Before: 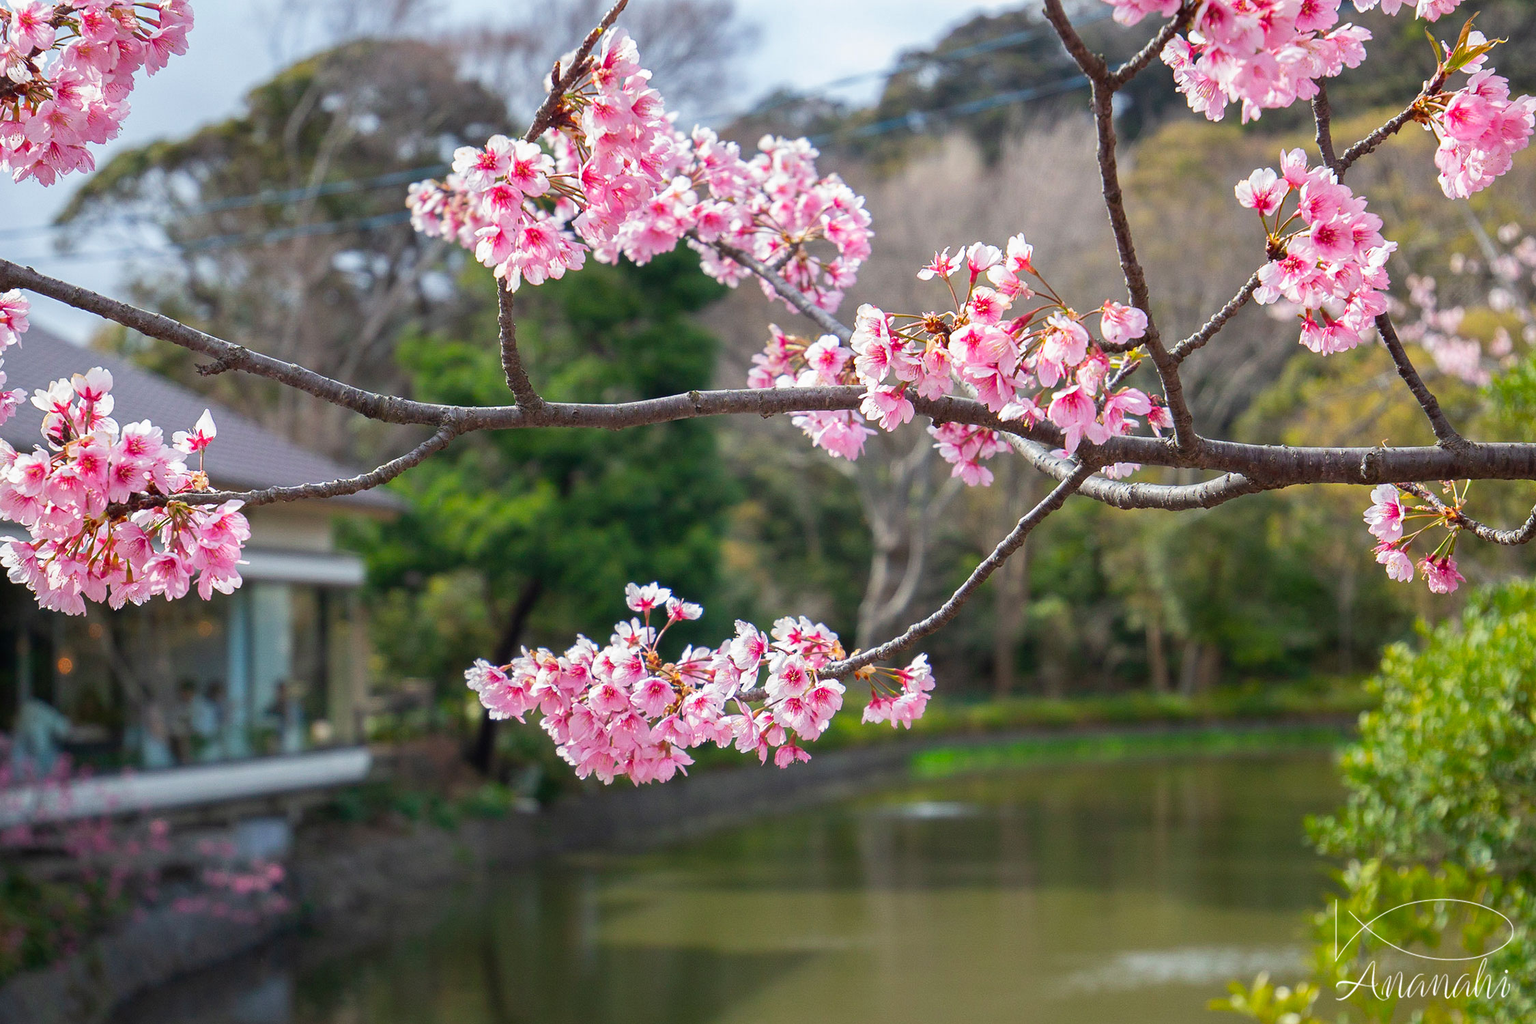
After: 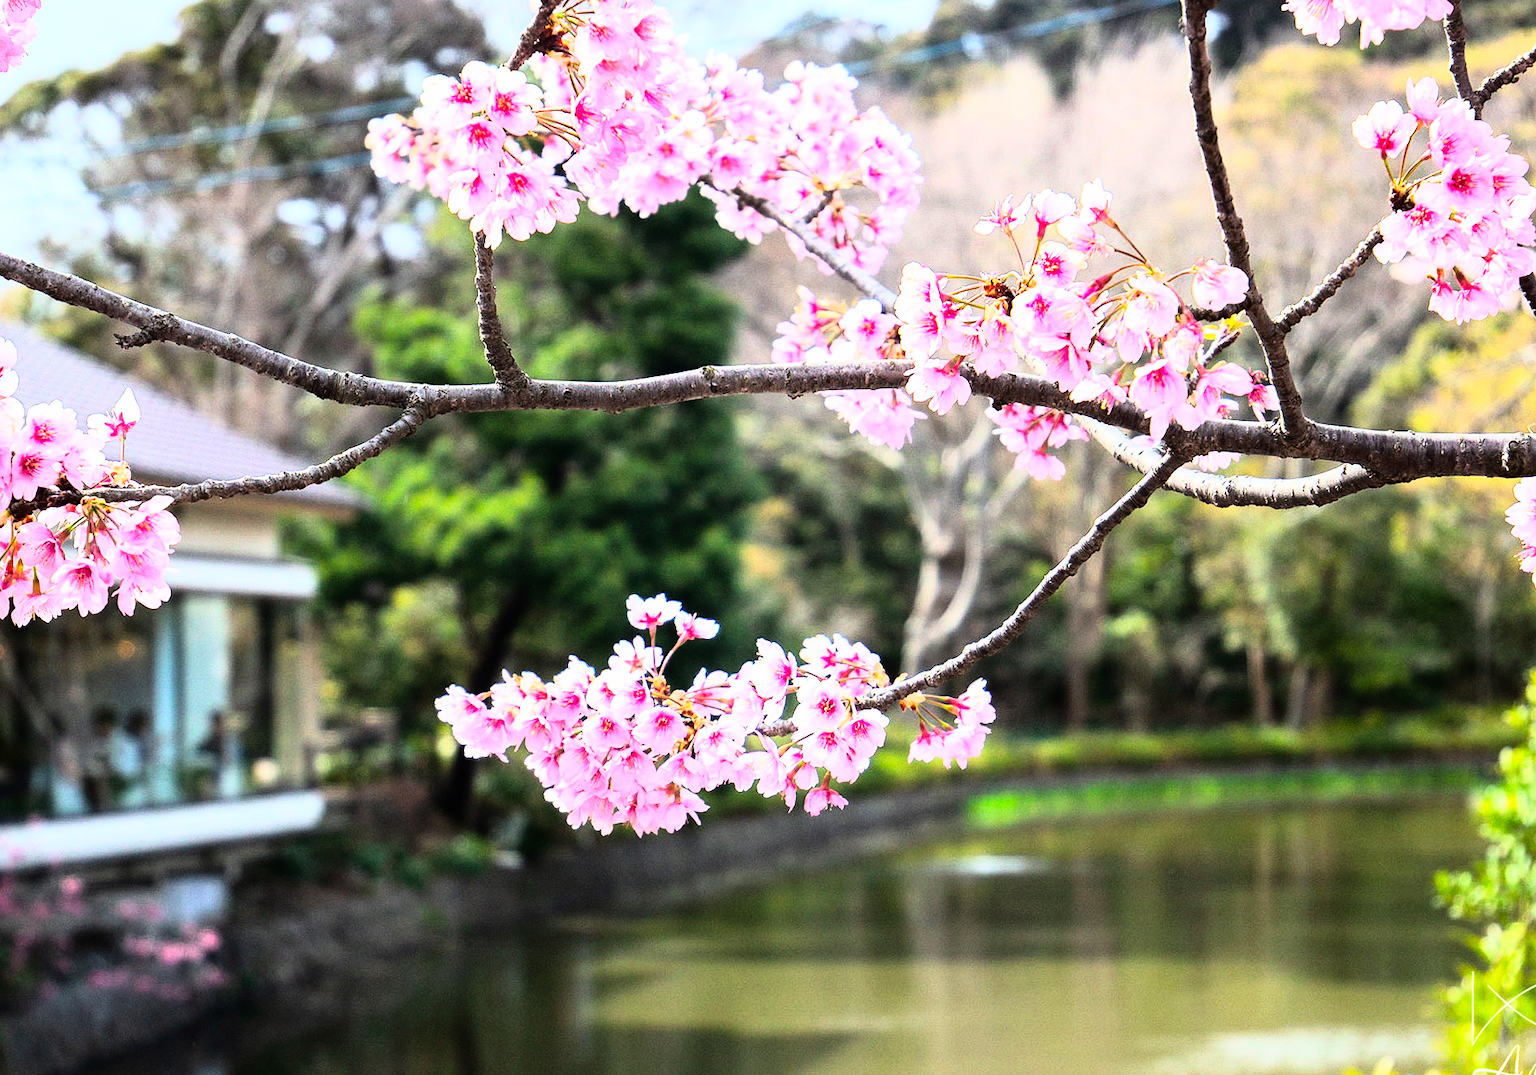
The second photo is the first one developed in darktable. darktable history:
base curve: curves: ch0 [(0, 0) (0.666, 0.806) (1, 1)]
rgb curve: curves: ch0 [(0, 0) (0.21, 0.15) (0.24, 0.21) (0.5, 0.75) (0.75, 0.96) (0.89, 0.99) (1, 1)]; ch1 [(0, 0.02) (0.21, 0.13) (0.25, 0.2) (0.5, 0.67) (0.75, 0.9) (0.89, 0.97) (1, 1)]; ch2 [(0, 0.02) (0.21, 0.13) (0.25, 0.2) (0.5, 0.67) (0.75, 0.9) (0.89, 0.97) (1, 1)], compensate middle gray true
exposure: exposure -0.157 EV, compensate highlight preservation false
crop: left 6.446%, top 8.188%, right 9.538%, bottom 3.548%
